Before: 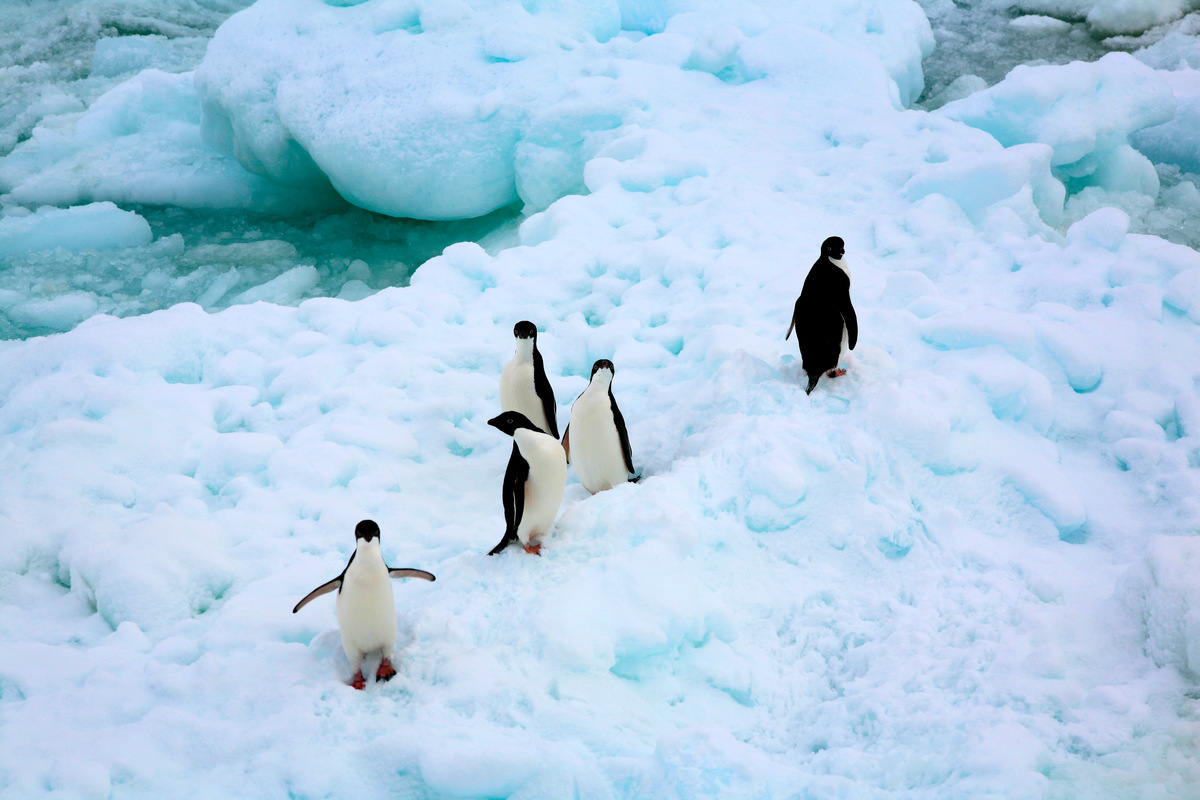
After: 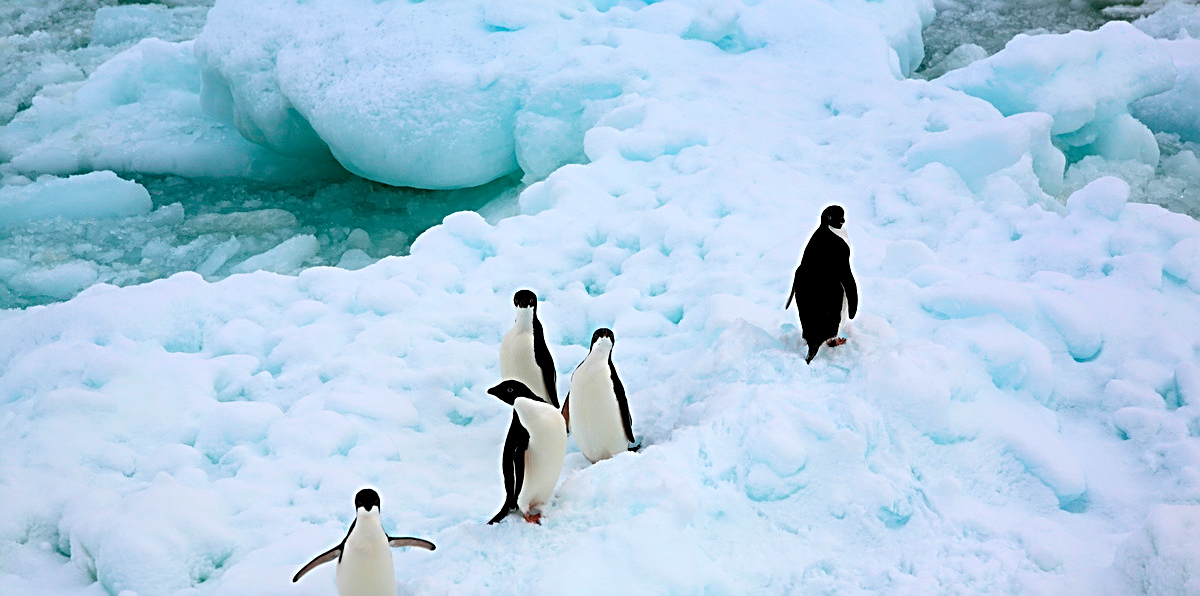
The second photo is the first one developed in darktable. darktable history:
sharpen: radius 2.818, amount 0.717
crop: top 3.973%, bottom 21.493%
